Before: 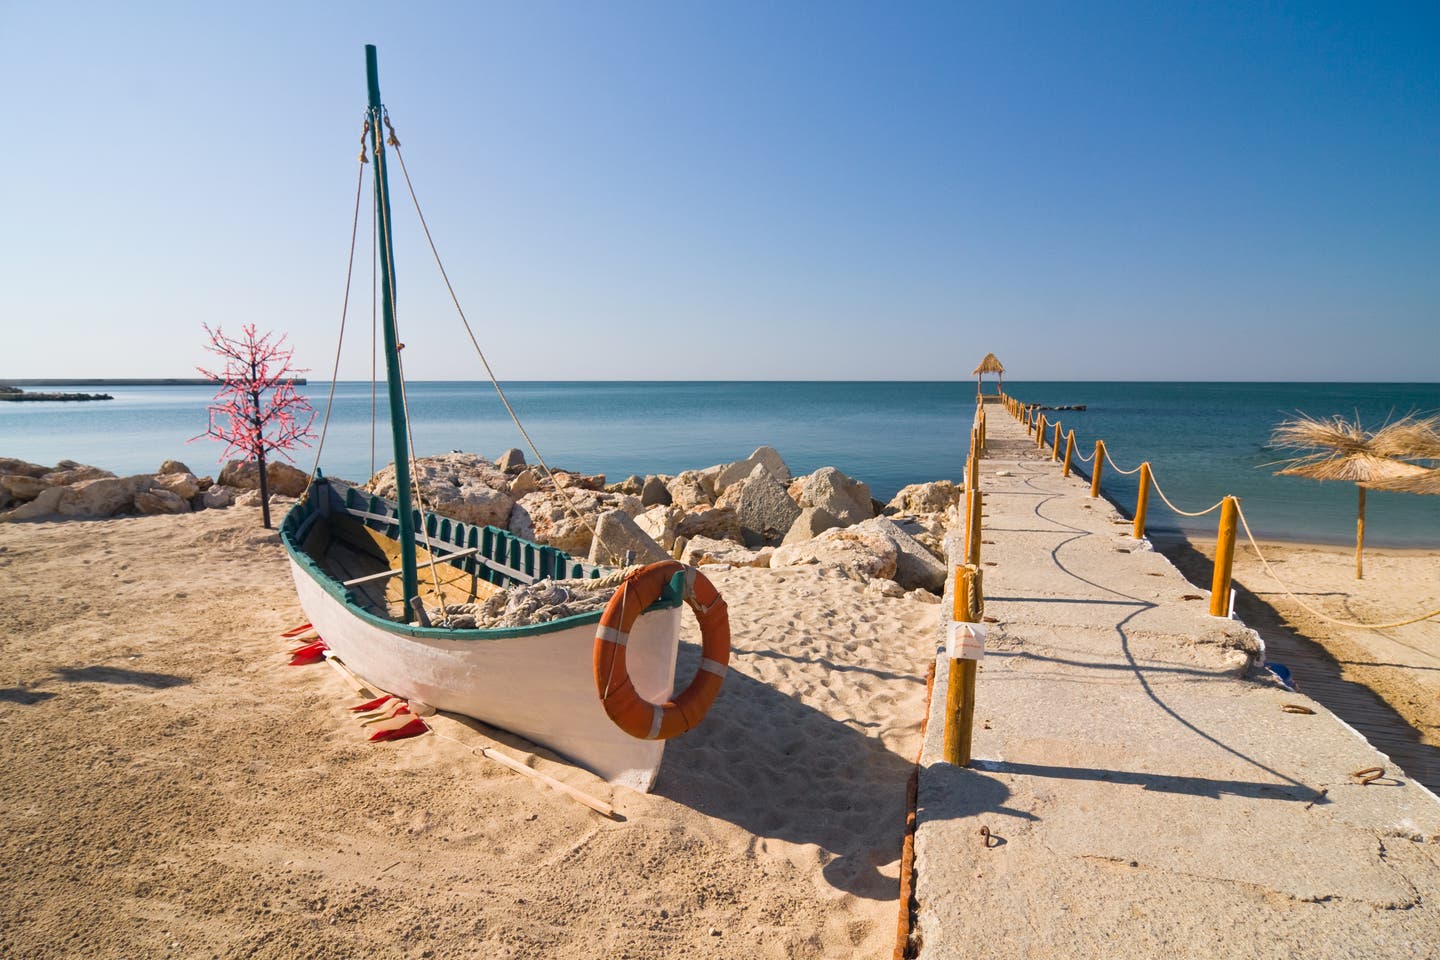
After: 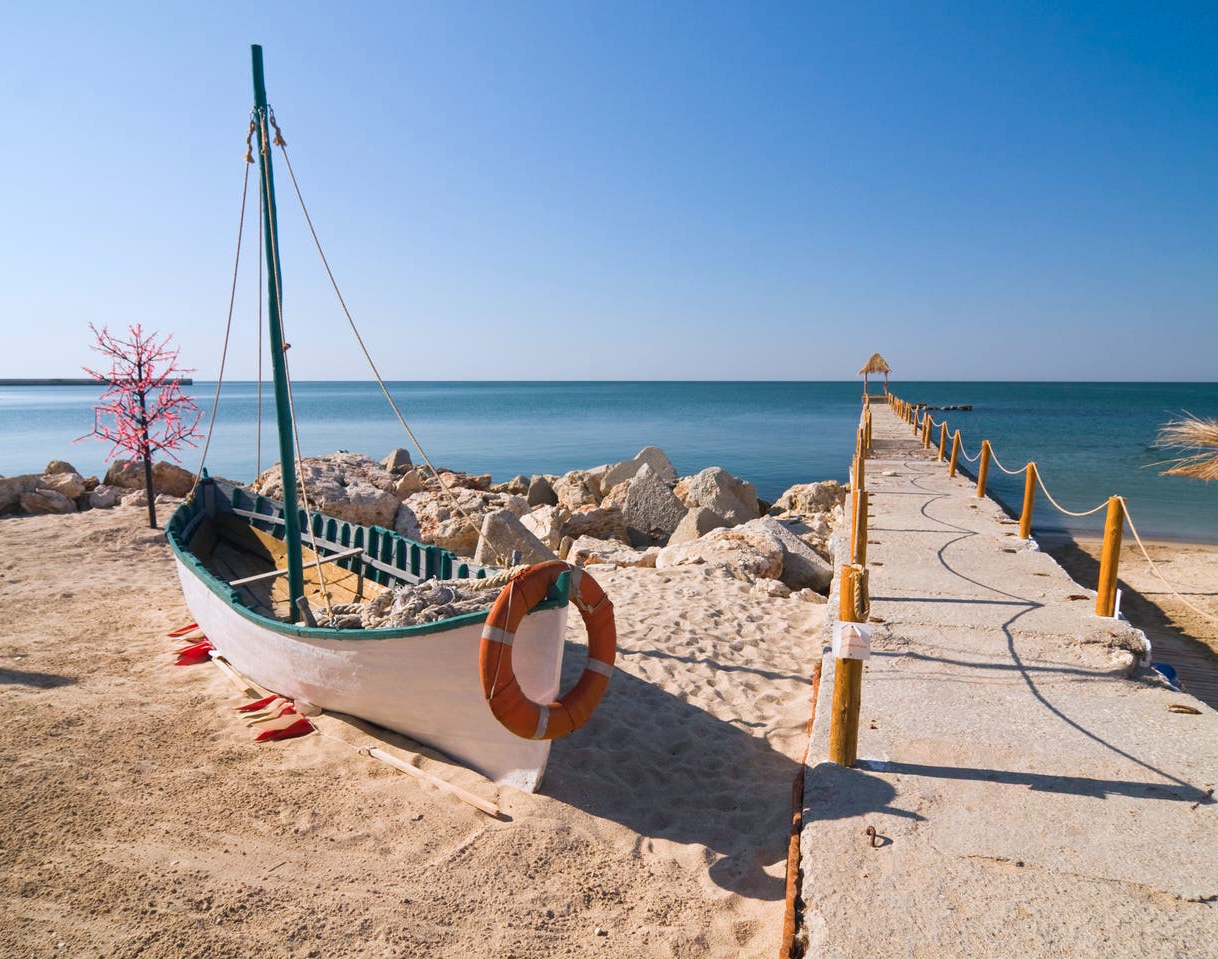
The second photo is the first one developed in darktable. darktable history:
color correction: highlights a* -0.64, highlights b* -8.71
crop: left 7.981%, right 7.394%
